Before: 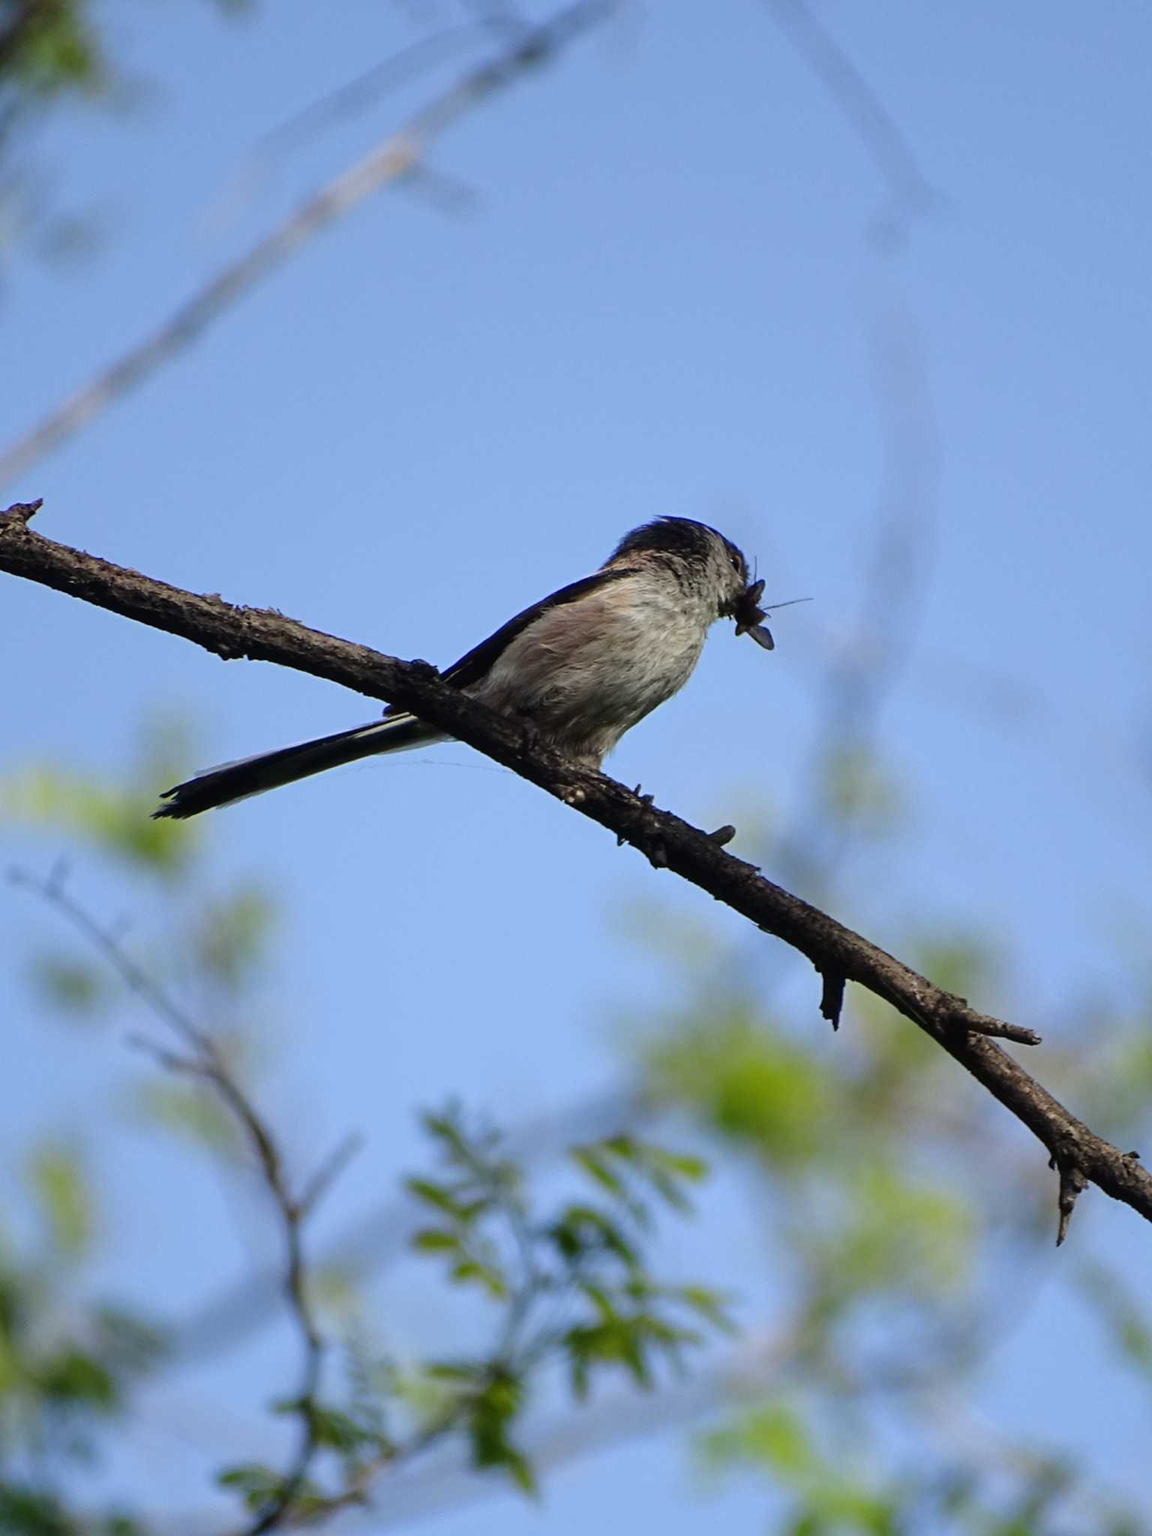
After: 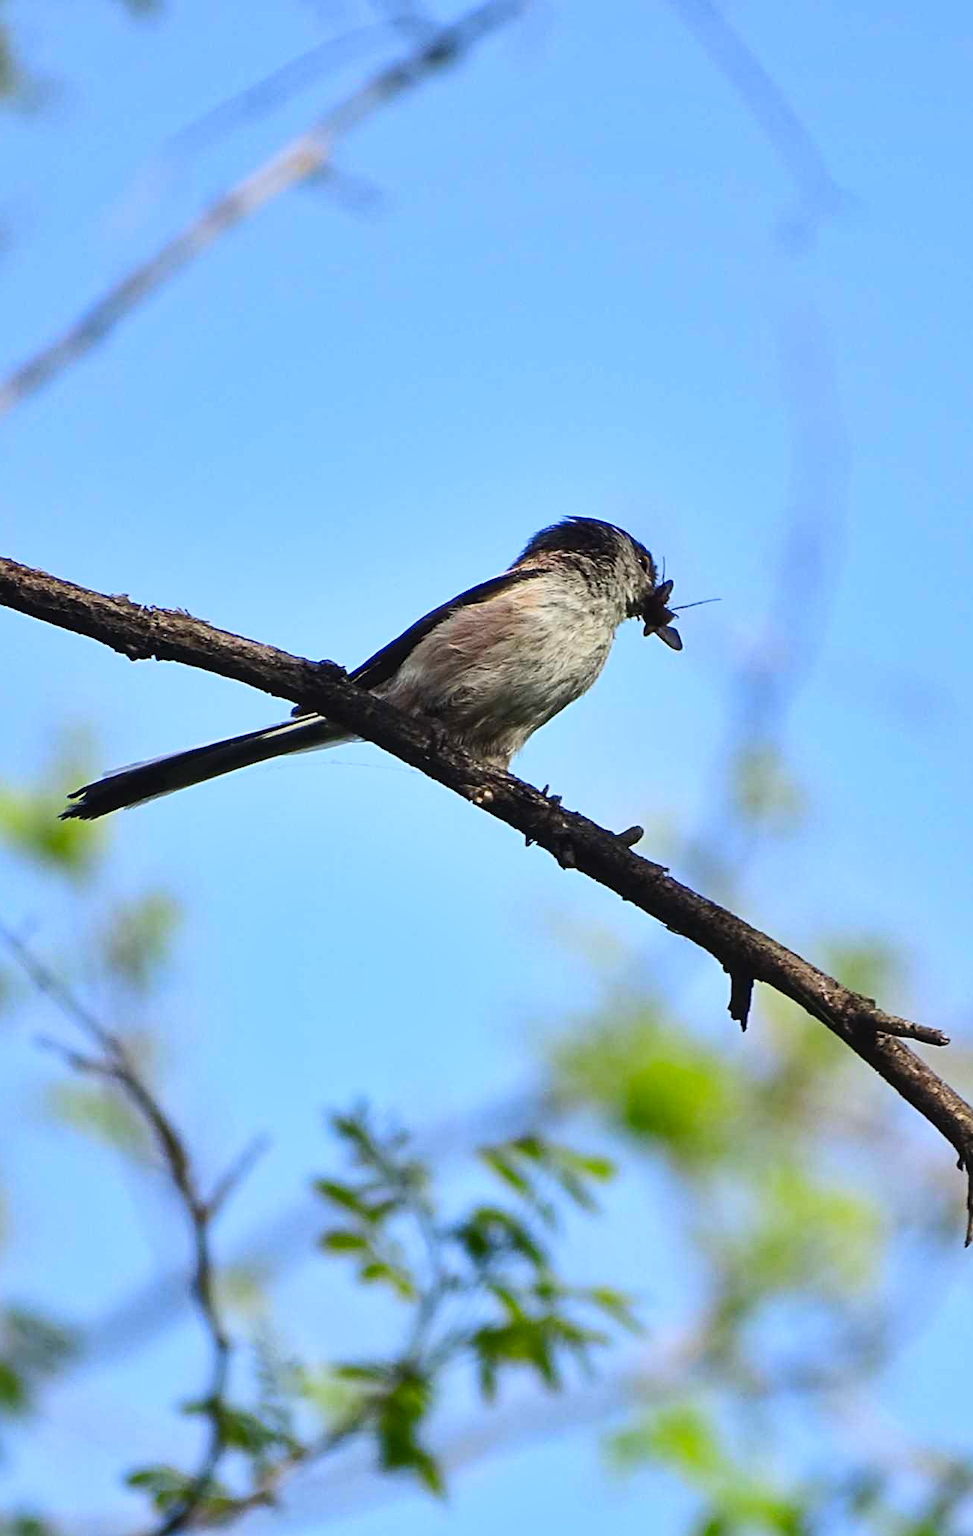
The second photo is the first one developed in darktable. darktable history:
shadows and highlights: white point adjustment 1.06, soften with gaussian
contrast brightness saturation: contrast 0.238, brightness 0.264, saturation 0.389
sharpen: on, module defaults
crop: left 8.058%, right 7.442%
